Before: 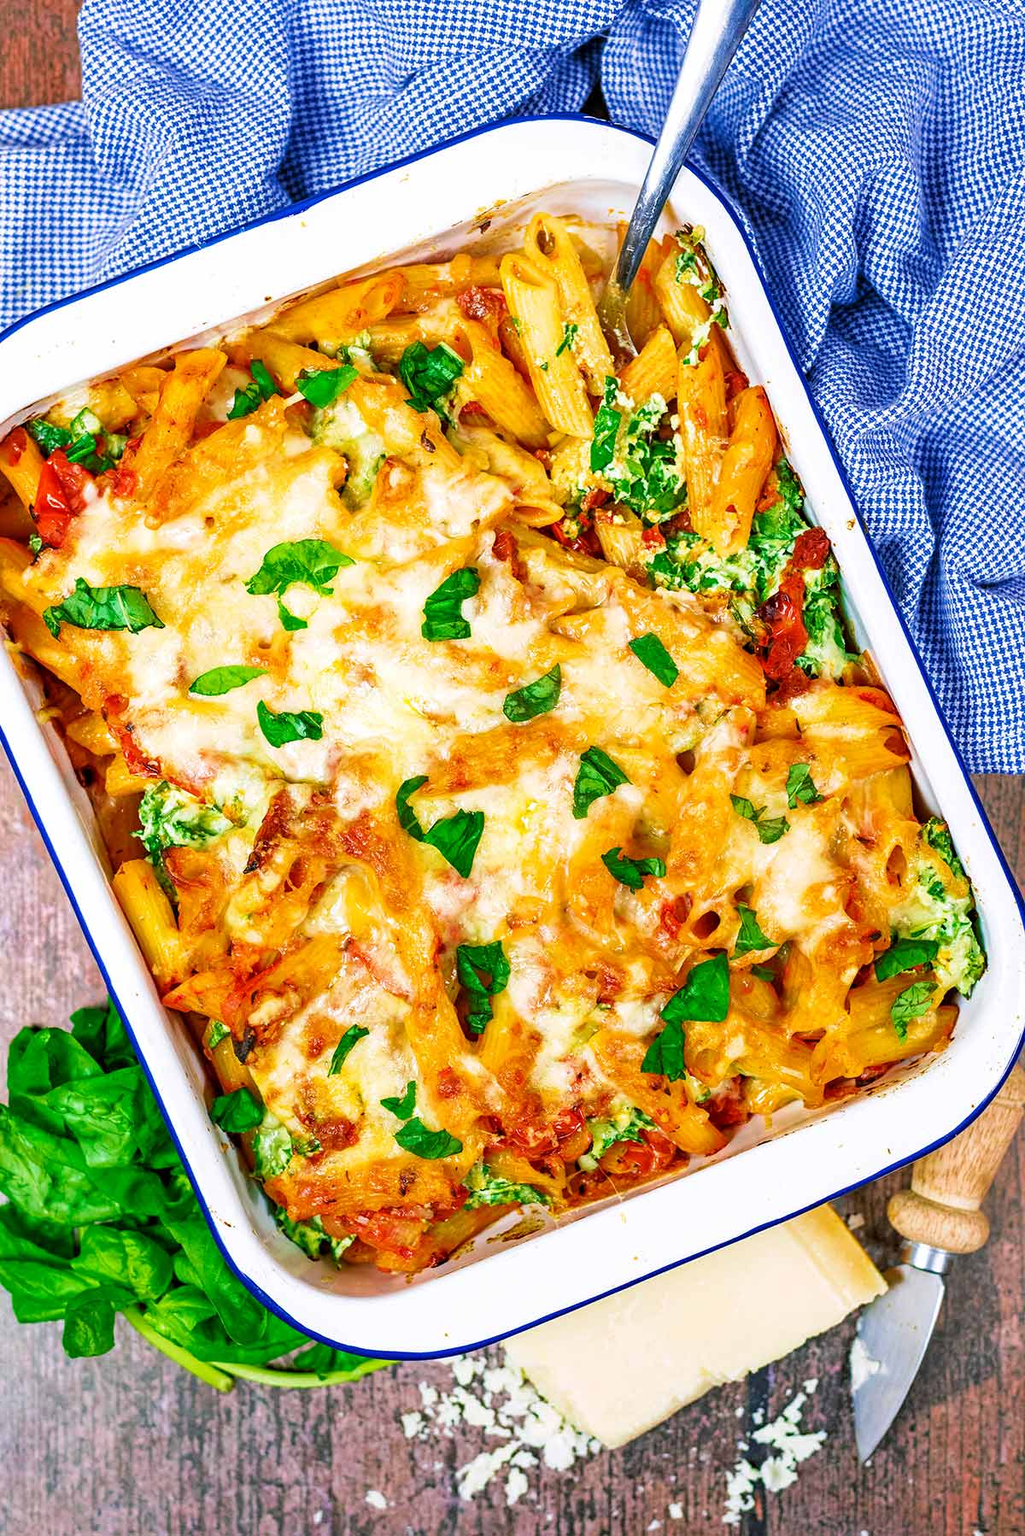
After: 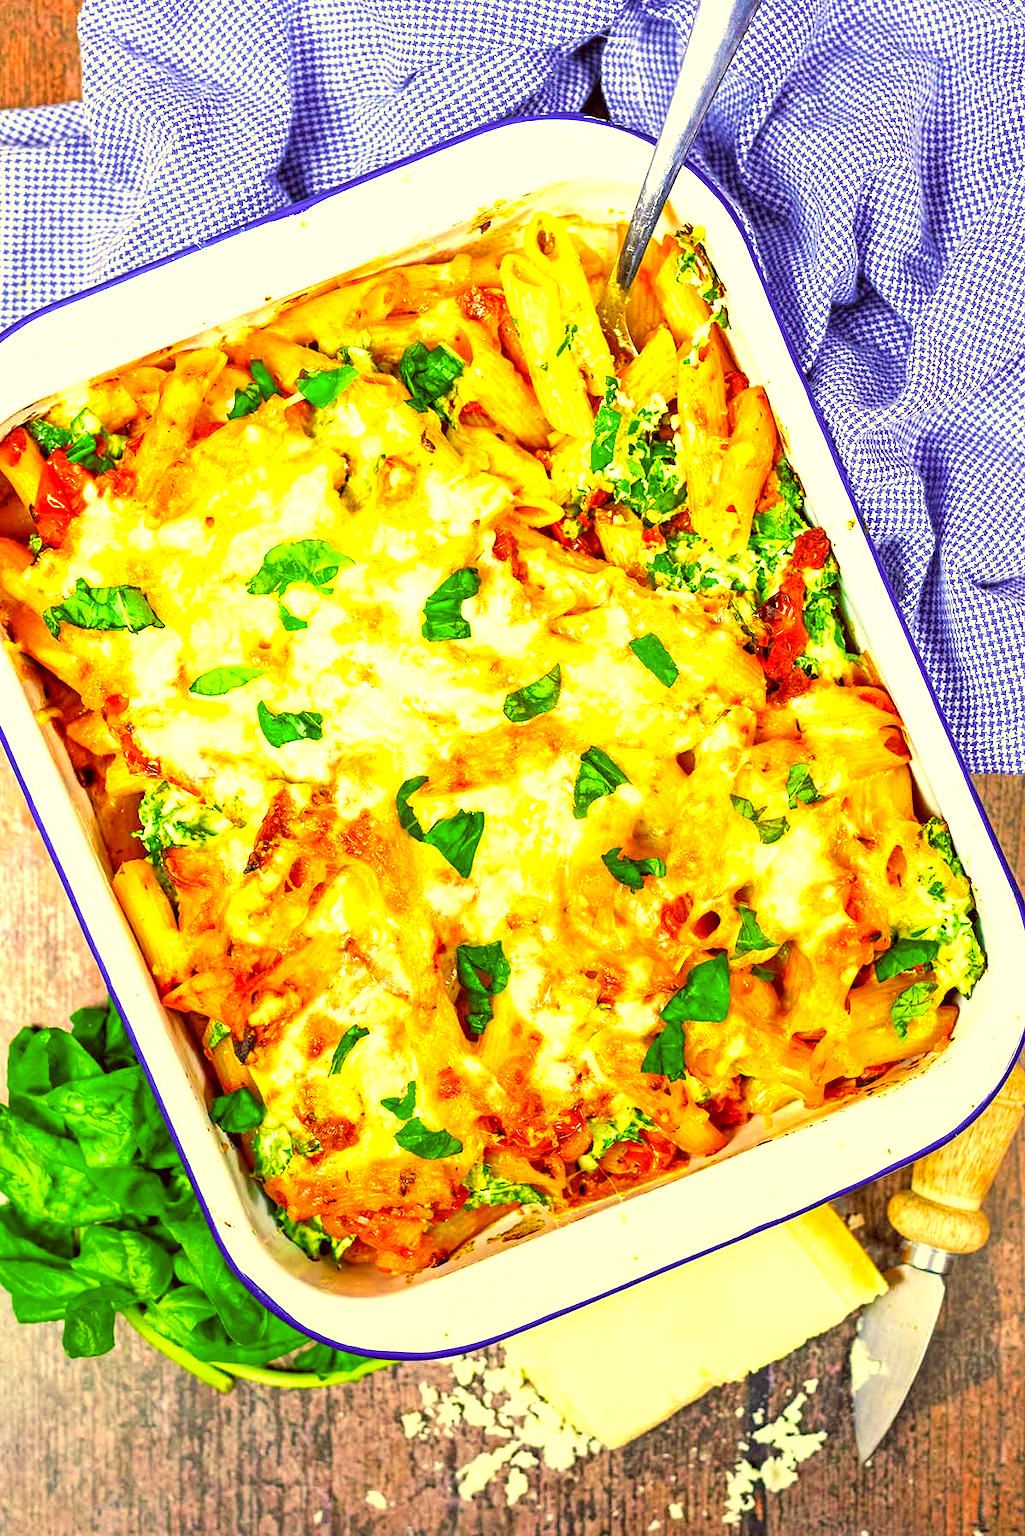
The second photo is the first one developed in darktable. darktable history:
exposure: exposure 0.943 EV, compensate highlight preservation false
color correction: highlights a* -0.482, highlights b* 40, shadows a* 9.8, shadows b* -0.161
graduated density: rotation -180°, offset 27.42
